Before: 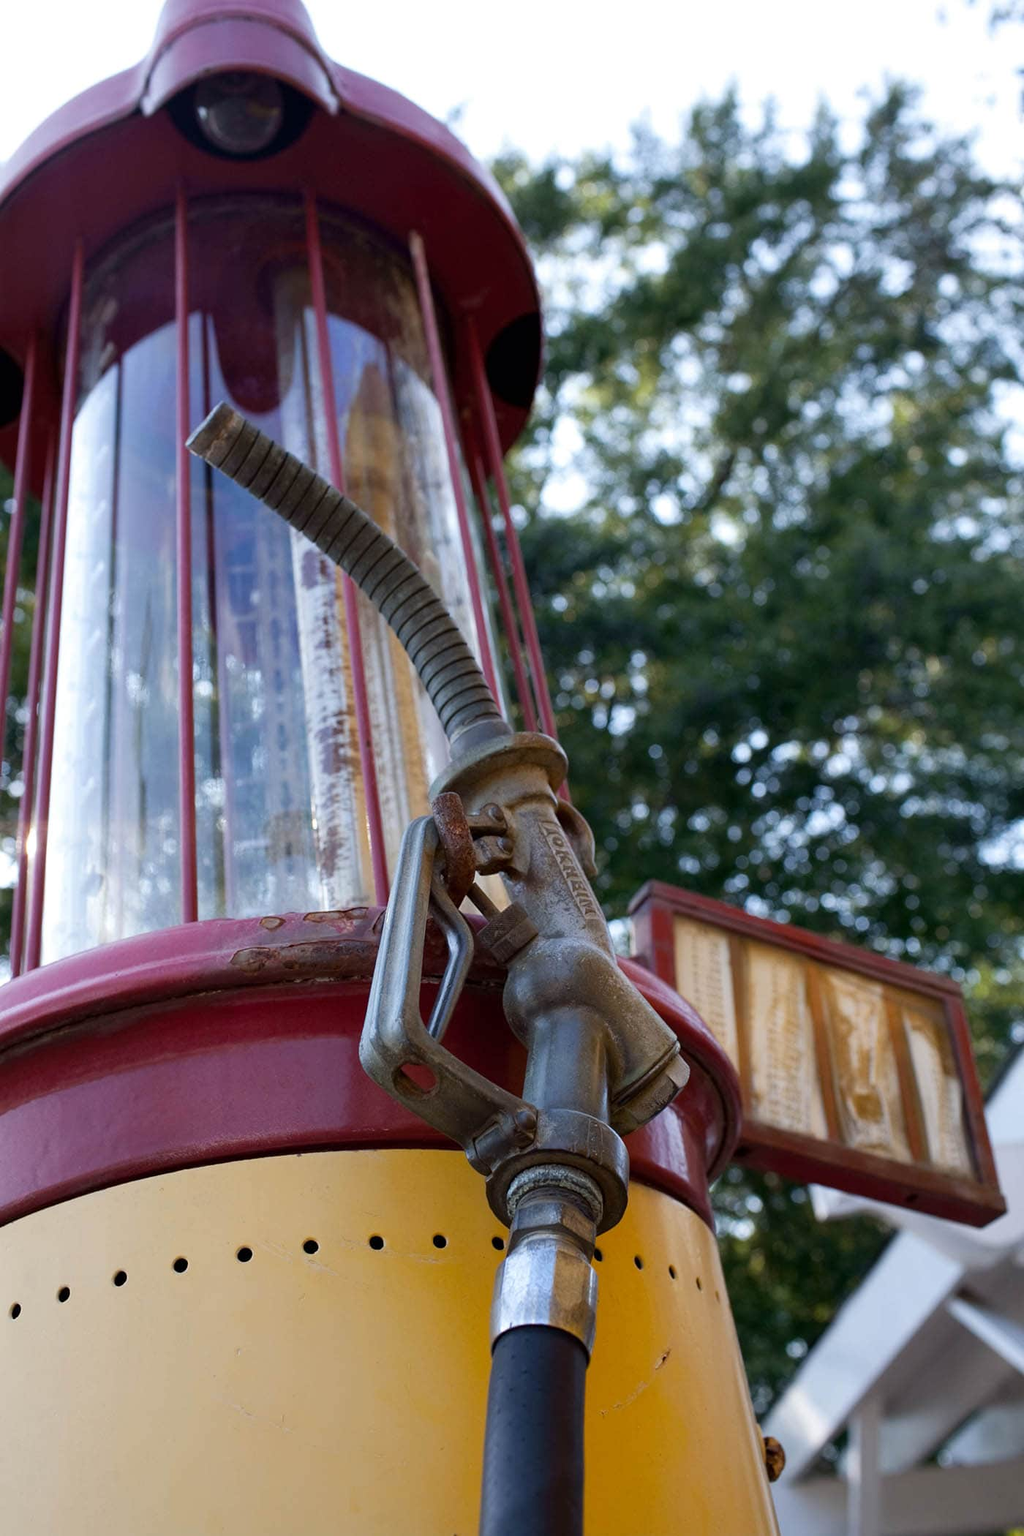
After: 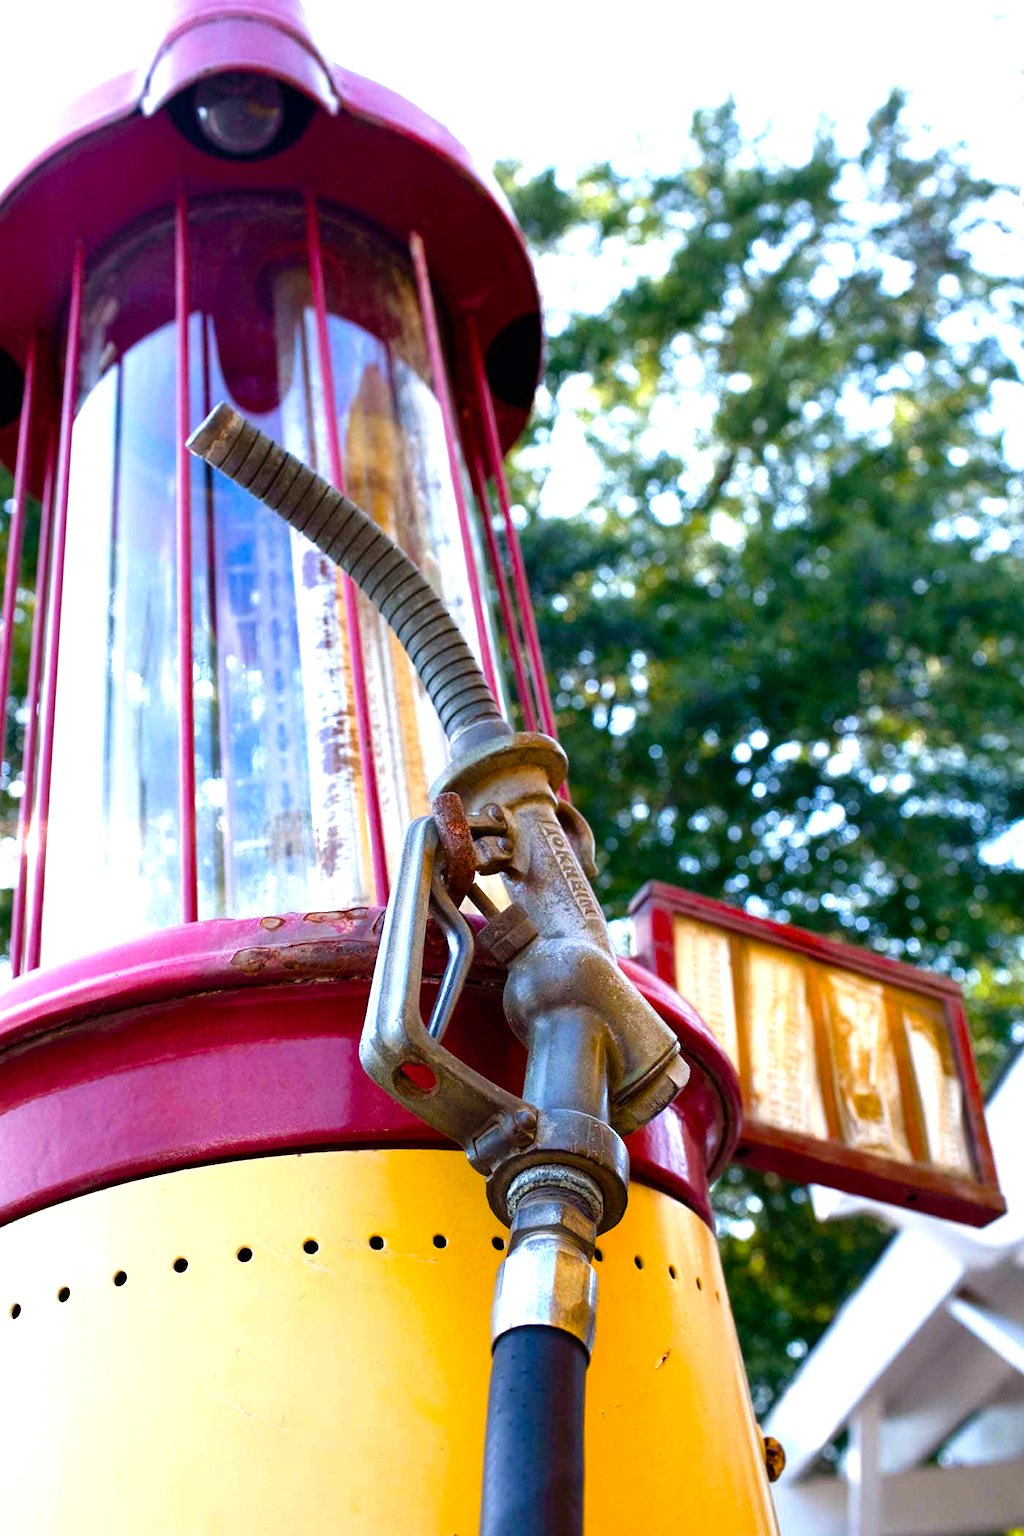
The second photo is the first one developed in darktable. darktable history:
color balance rgb: perceptual saturation grading › global saturation 27.31%, perceptual saturation grading › highlights -28.029%, perceptual saturation grading › mid-tones 15.483%, perceptual saturation grading › shadows 33.644%
levels: levels [0, 0.352, 0.703]
